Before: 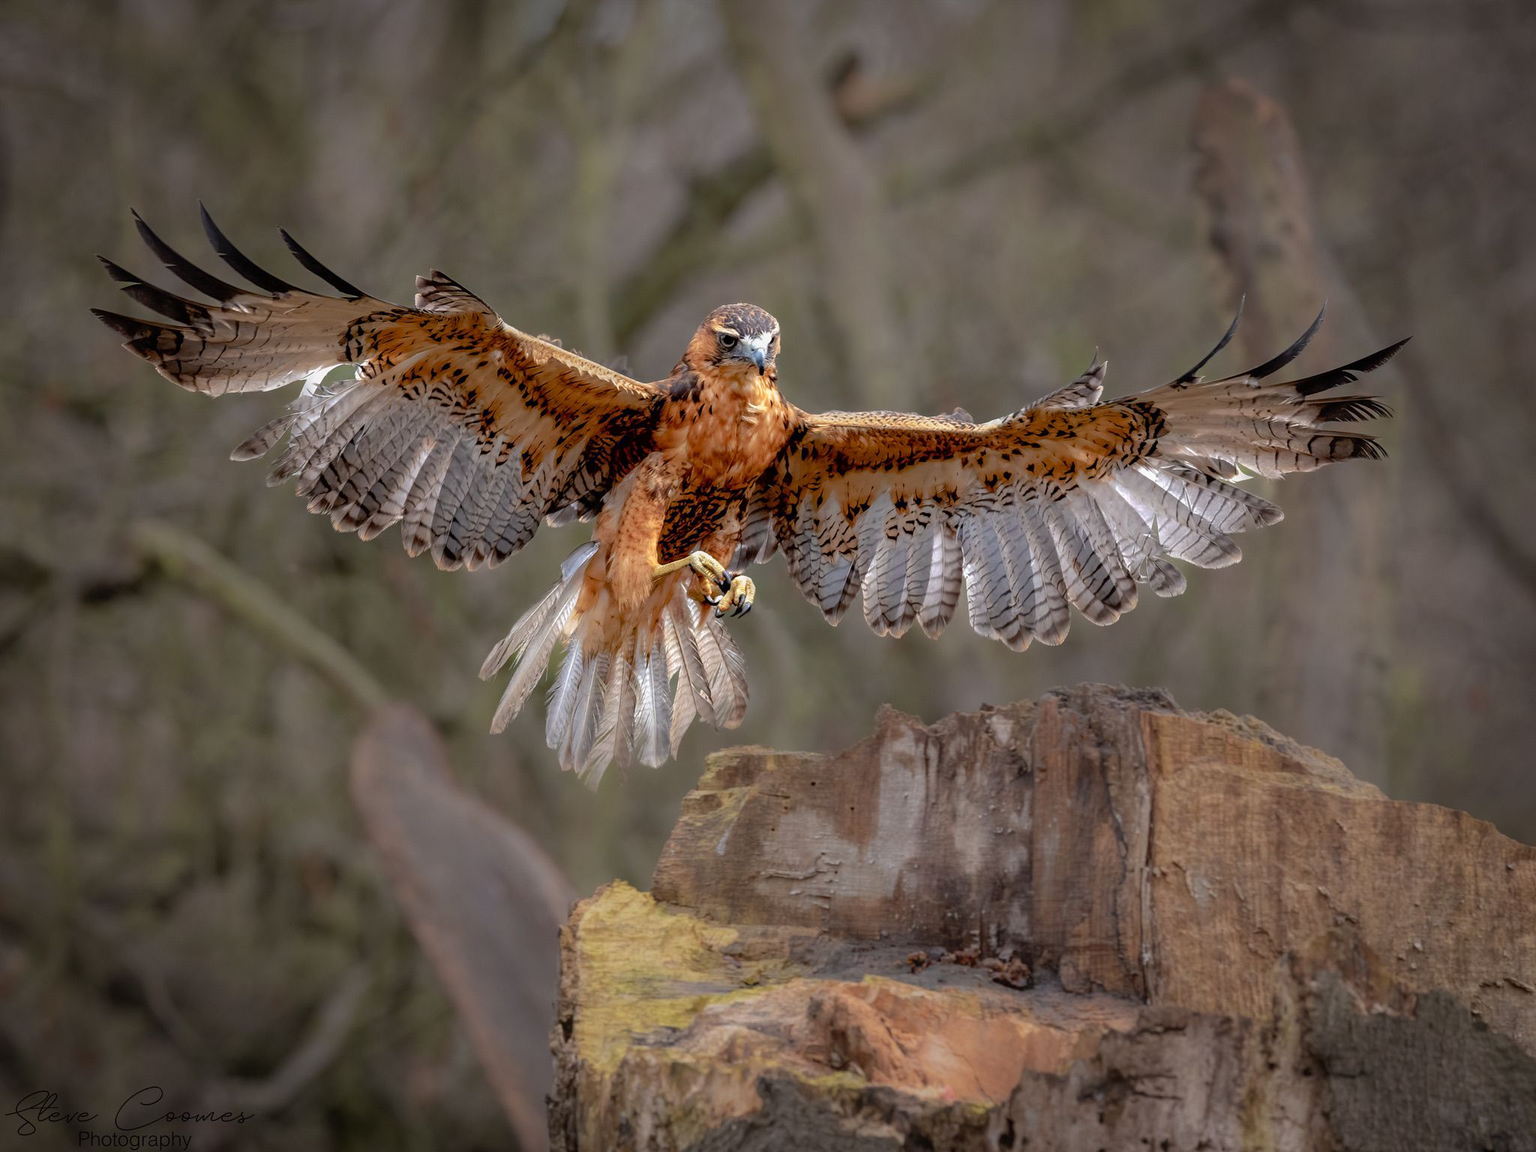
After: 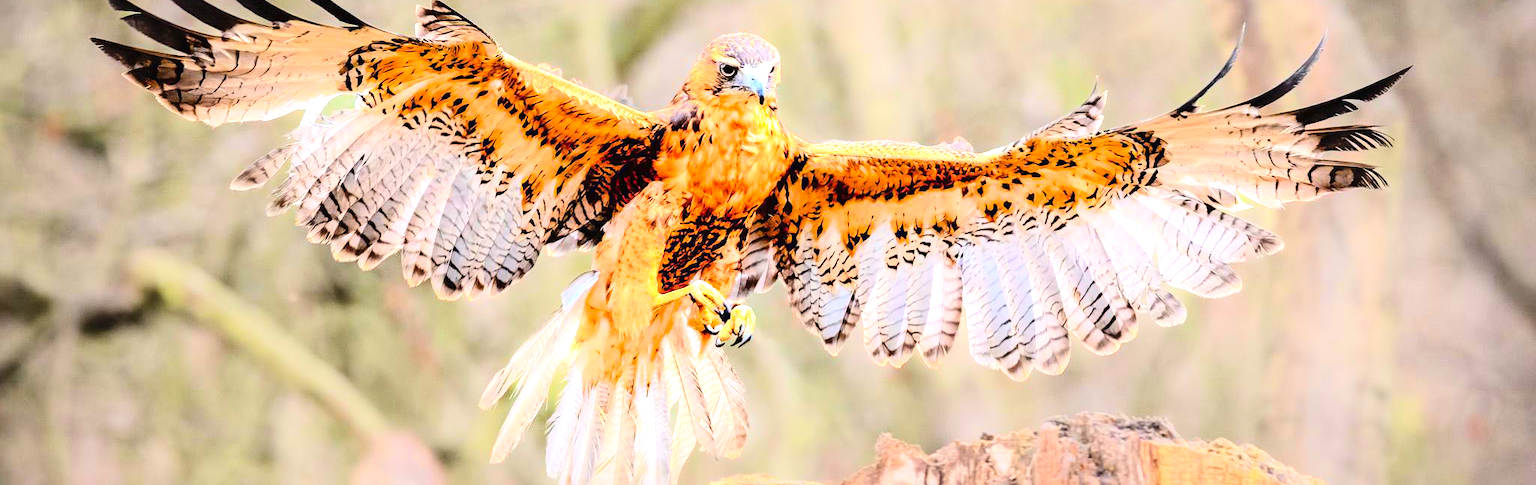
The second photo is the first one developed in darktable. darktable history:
exposure: exposure 0.611 EV, compensate exposure bias true, compensate highlight preservation false
color balance rgb: perceptual saturation grading › global saturation 0.879%, perceptual brilliance grading › highlights 11.304%, global vibrance 20%
tone equalizer: -7 EV 0.152 EV, -6 EV 0.58 EV, -5 EV 1.15 EV, -4 EV 1.3 EV, -3 EV 1.12 EV, -2 EV 0.6 EV, -1 EV 0.147 EV, edges refinement/feathering 500, mask exposure compensation -1.57 EV, preserve details no
contrast brightness saturation: contrast 0.196, brightness 0.158, saturation 0.228
crop and rotate: top 23.538%, bottom 34.291%
